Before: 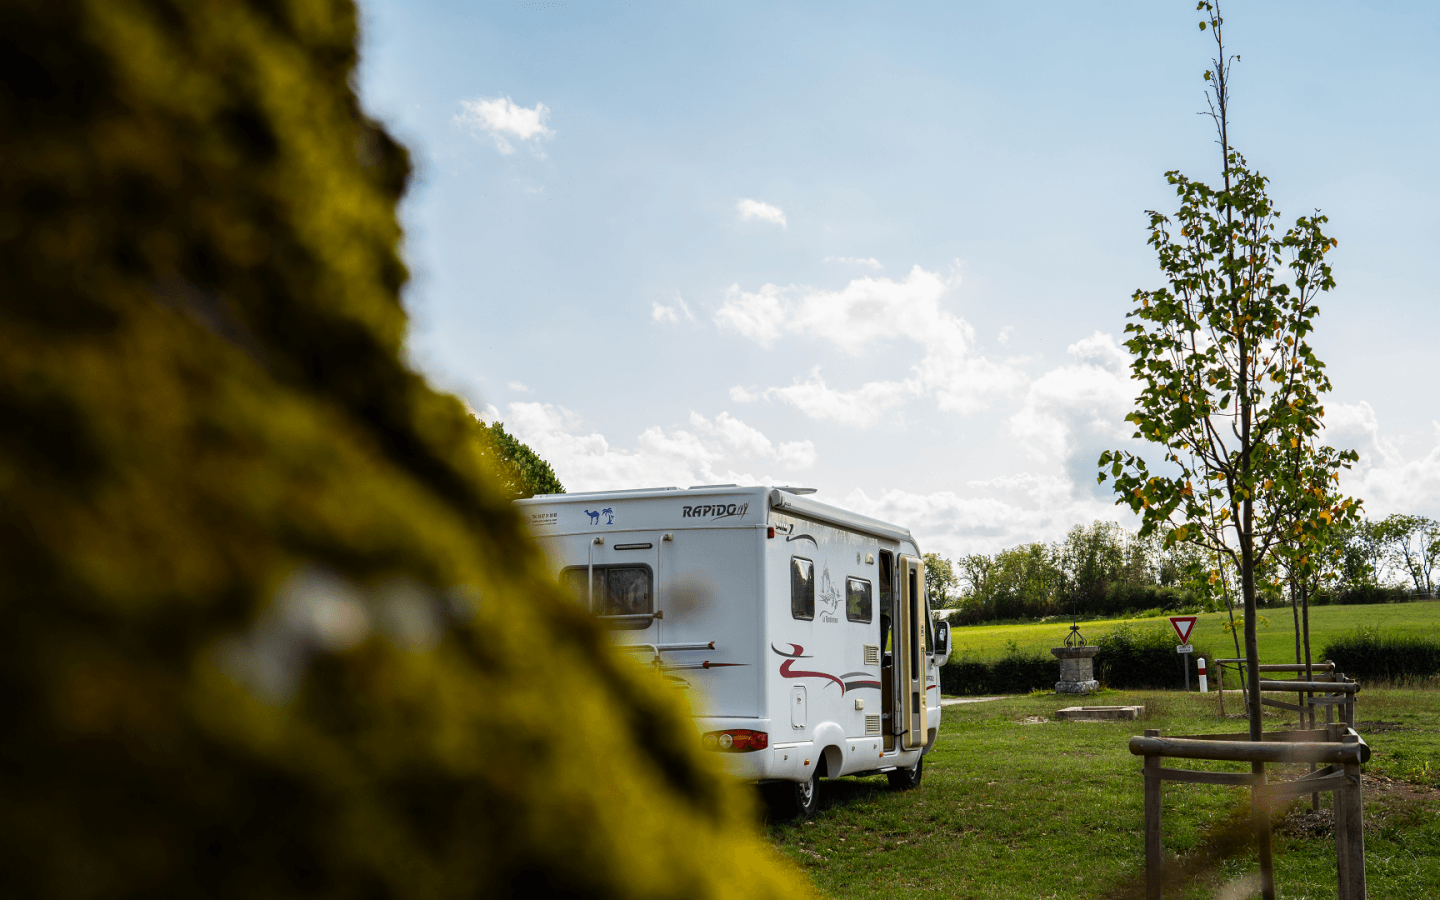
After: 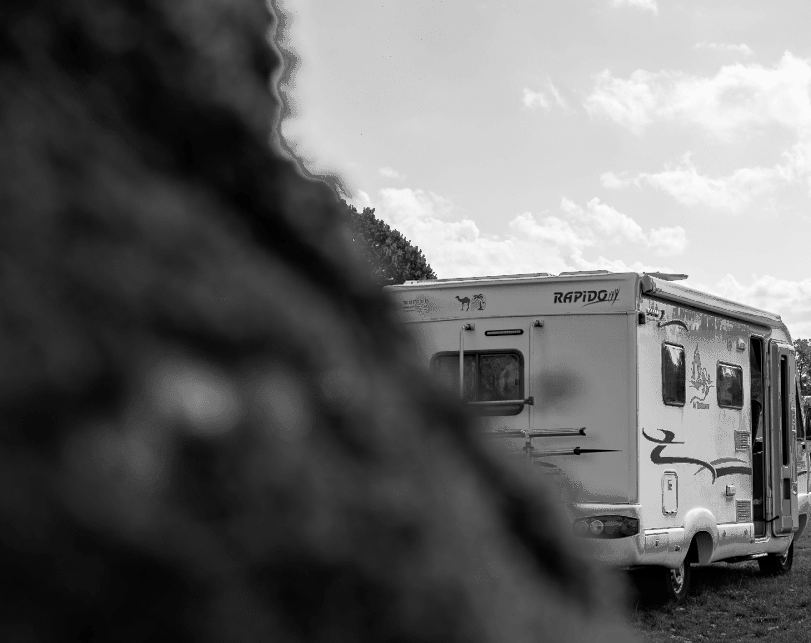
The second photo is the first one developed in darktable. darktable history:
haze removal: compatibility mode true, adaptive false
monochrome: on, module defaults
crop: left 8.966%, top 23.852%, right 34.699%, bottom 4.703%
fill light: exposure -0.73 EV, center 0.69, width 2.2
contrast brightness saturation: contrast 0.05
color zones: curves: ch0 [(0.006, 0.385) (0.143, 0.563) (0.243, 0.321) (0.352, 0.464) (0.516, 0.456) (0.625, 0.5) (0.75, 0.5) (0.875, 0.5)]; ch1 [(0, 0.5) (0.134, 0.504) (0.246, 0.463) (0.421, 0.515) (0.5, 0.56) (0.625, 0.5) (0.75, 0.5) (0.875, 0.5)]; ch2 [(0, 0.5) (0.131, 0.426) (0.307, 0.289) (0.38, 0.188) (0.513, 0.216) (0.625, 0.548) (0.75, 0.468) (0.838, 0.396) (0.971, 0.311)]
